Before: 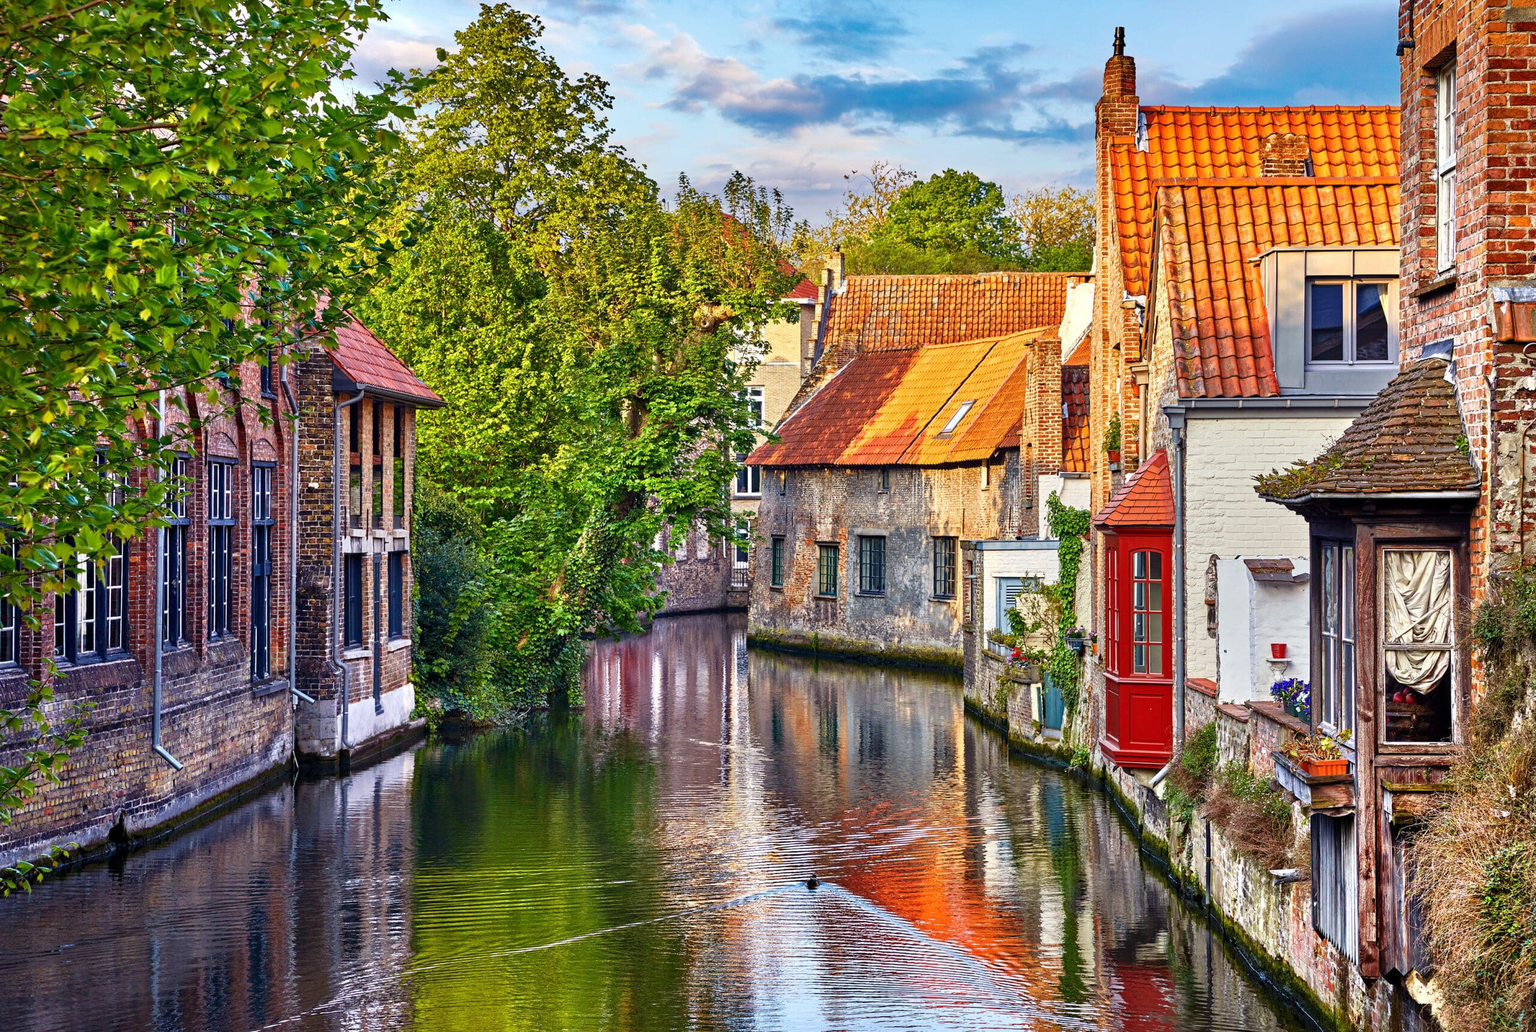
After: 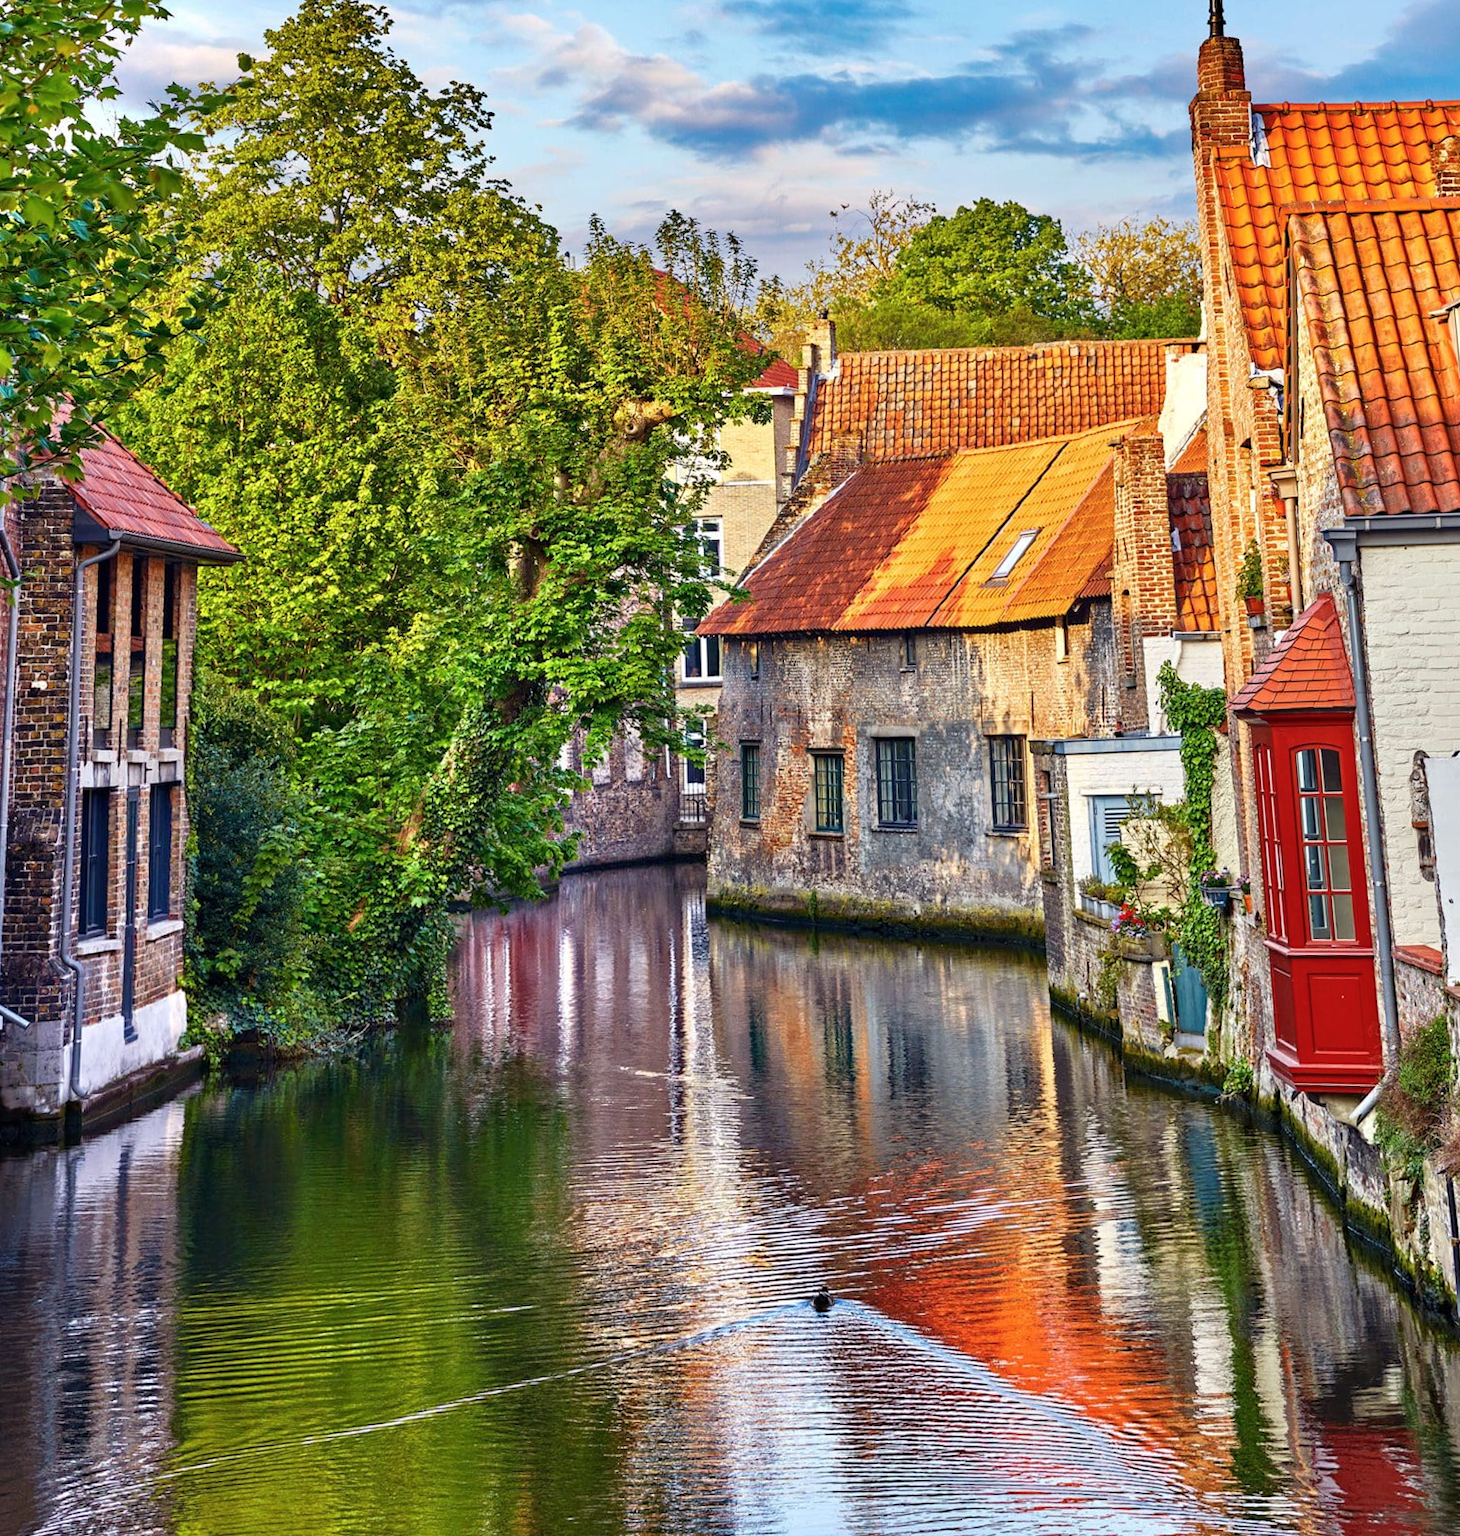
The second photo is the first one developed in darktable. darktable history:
tone equalizer: on, module defaults
color balance rgb: perceptual saturation grading › global saturation -1%
crop and rotate: left 17.732%, right 15.423%
rotate and perspective: rotation -1.68°, lens shift (vertical) -0.146, crop left 0.049, crop right 0.912, crop top 0.032, crop bottom 0.96
